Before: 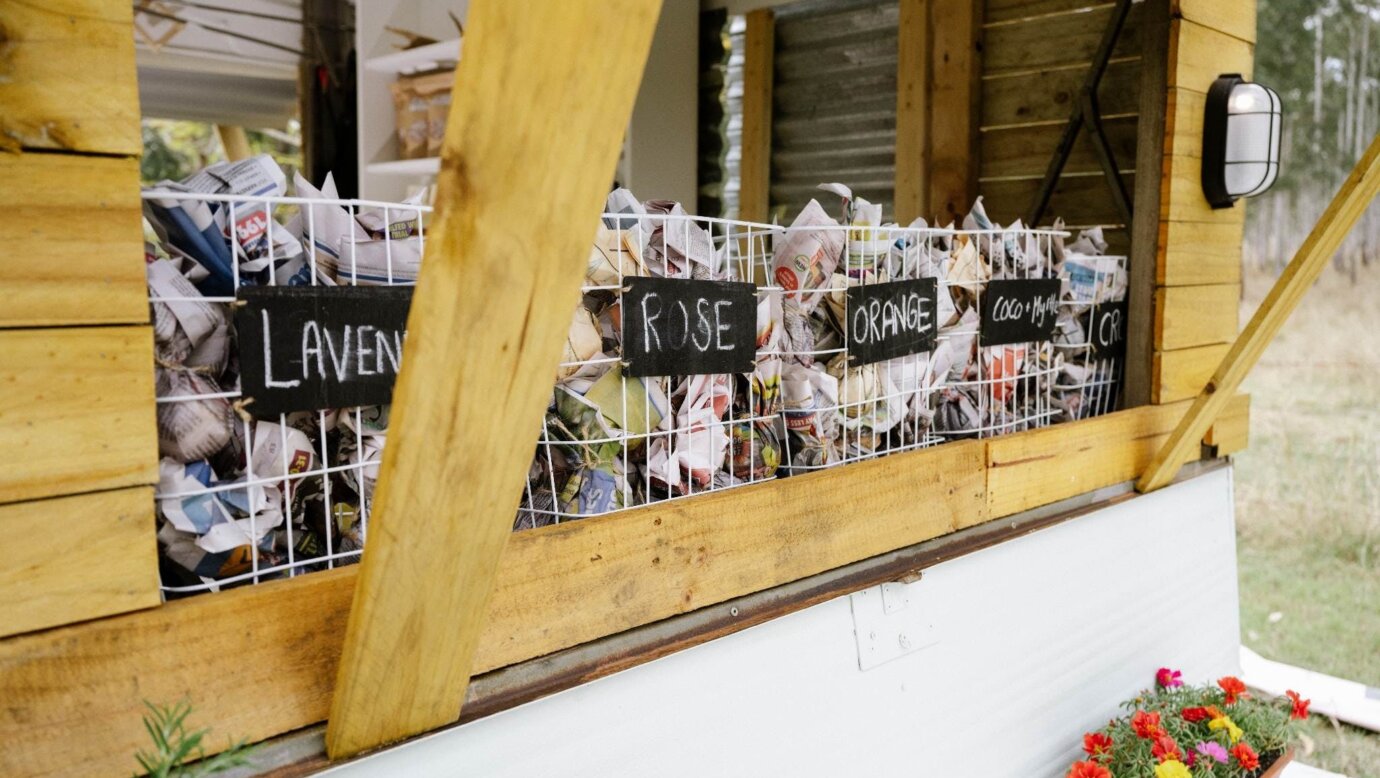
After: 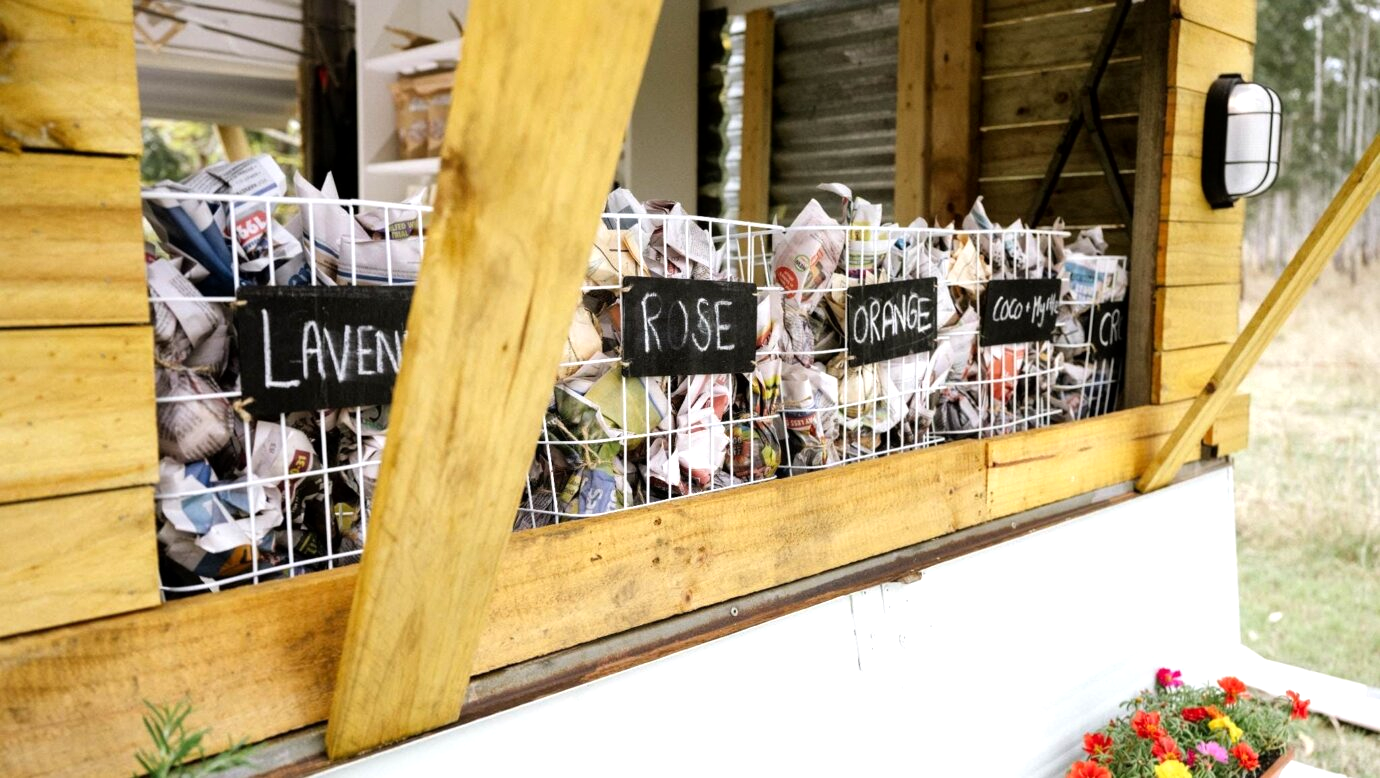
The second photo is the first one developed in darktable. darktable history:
local contrast: mode bilateral grid, contrast 21, coarseness 50, detail 119%, midtone range 0.2
tone equalizer: -8 EV -0.426 EV, -7 EV -0.354 EV, -6 EV -0.349 EV, -5 EV -0.213 EV, -3 EV 0.191 EV, -2 EV 0.36 EV, -1 EV 0.412 EV, +0 EV 0.424 EV
